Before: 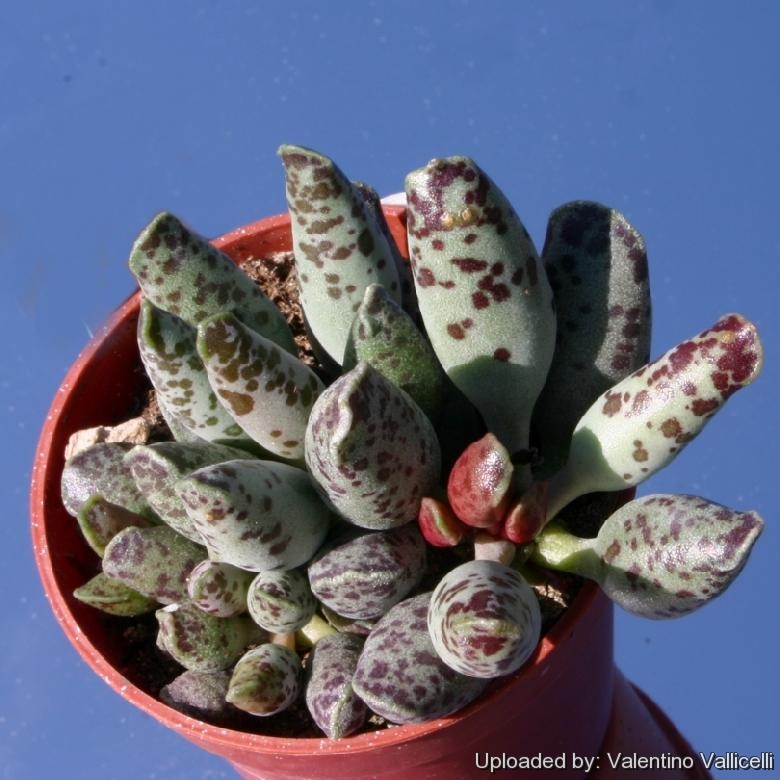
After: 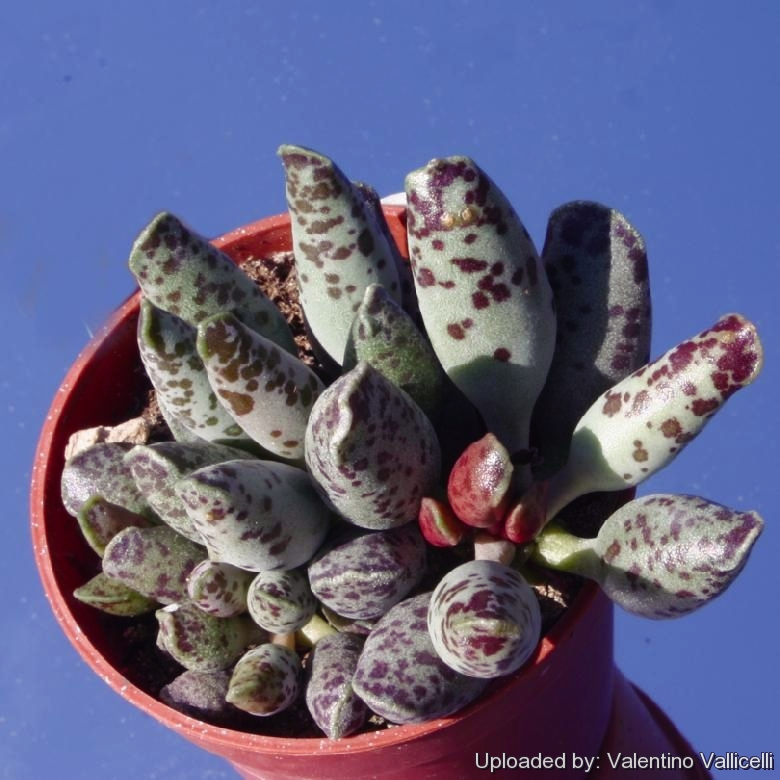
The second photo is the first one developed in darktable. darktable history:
color balance rgb: shadows lift › luminance -21.79%, shadows lift › chroma 9.27%, shadows lift › hue 284.32°, global offset › luminance 0.272%, global offset › hue 171.46°, perceptual saturation grading › global saturation 0.251%, perceptual saturation grading › highlights -19.882%, perceptual saturation grading › shadows 20.557%
